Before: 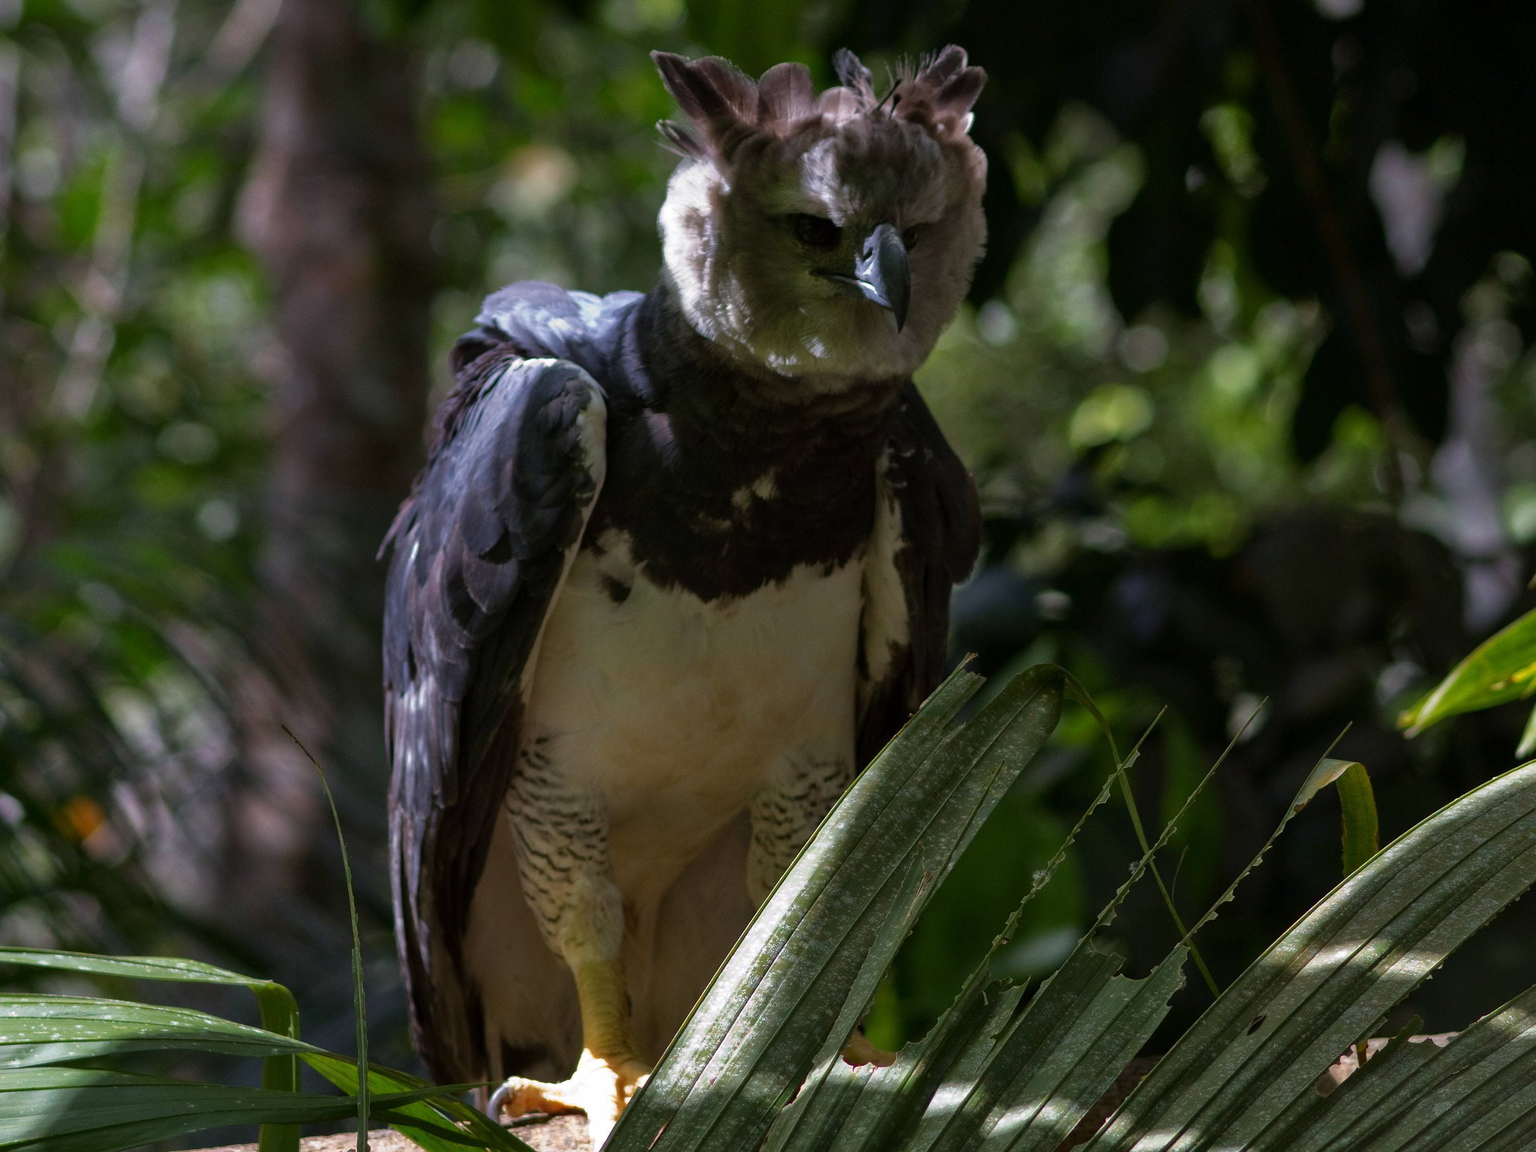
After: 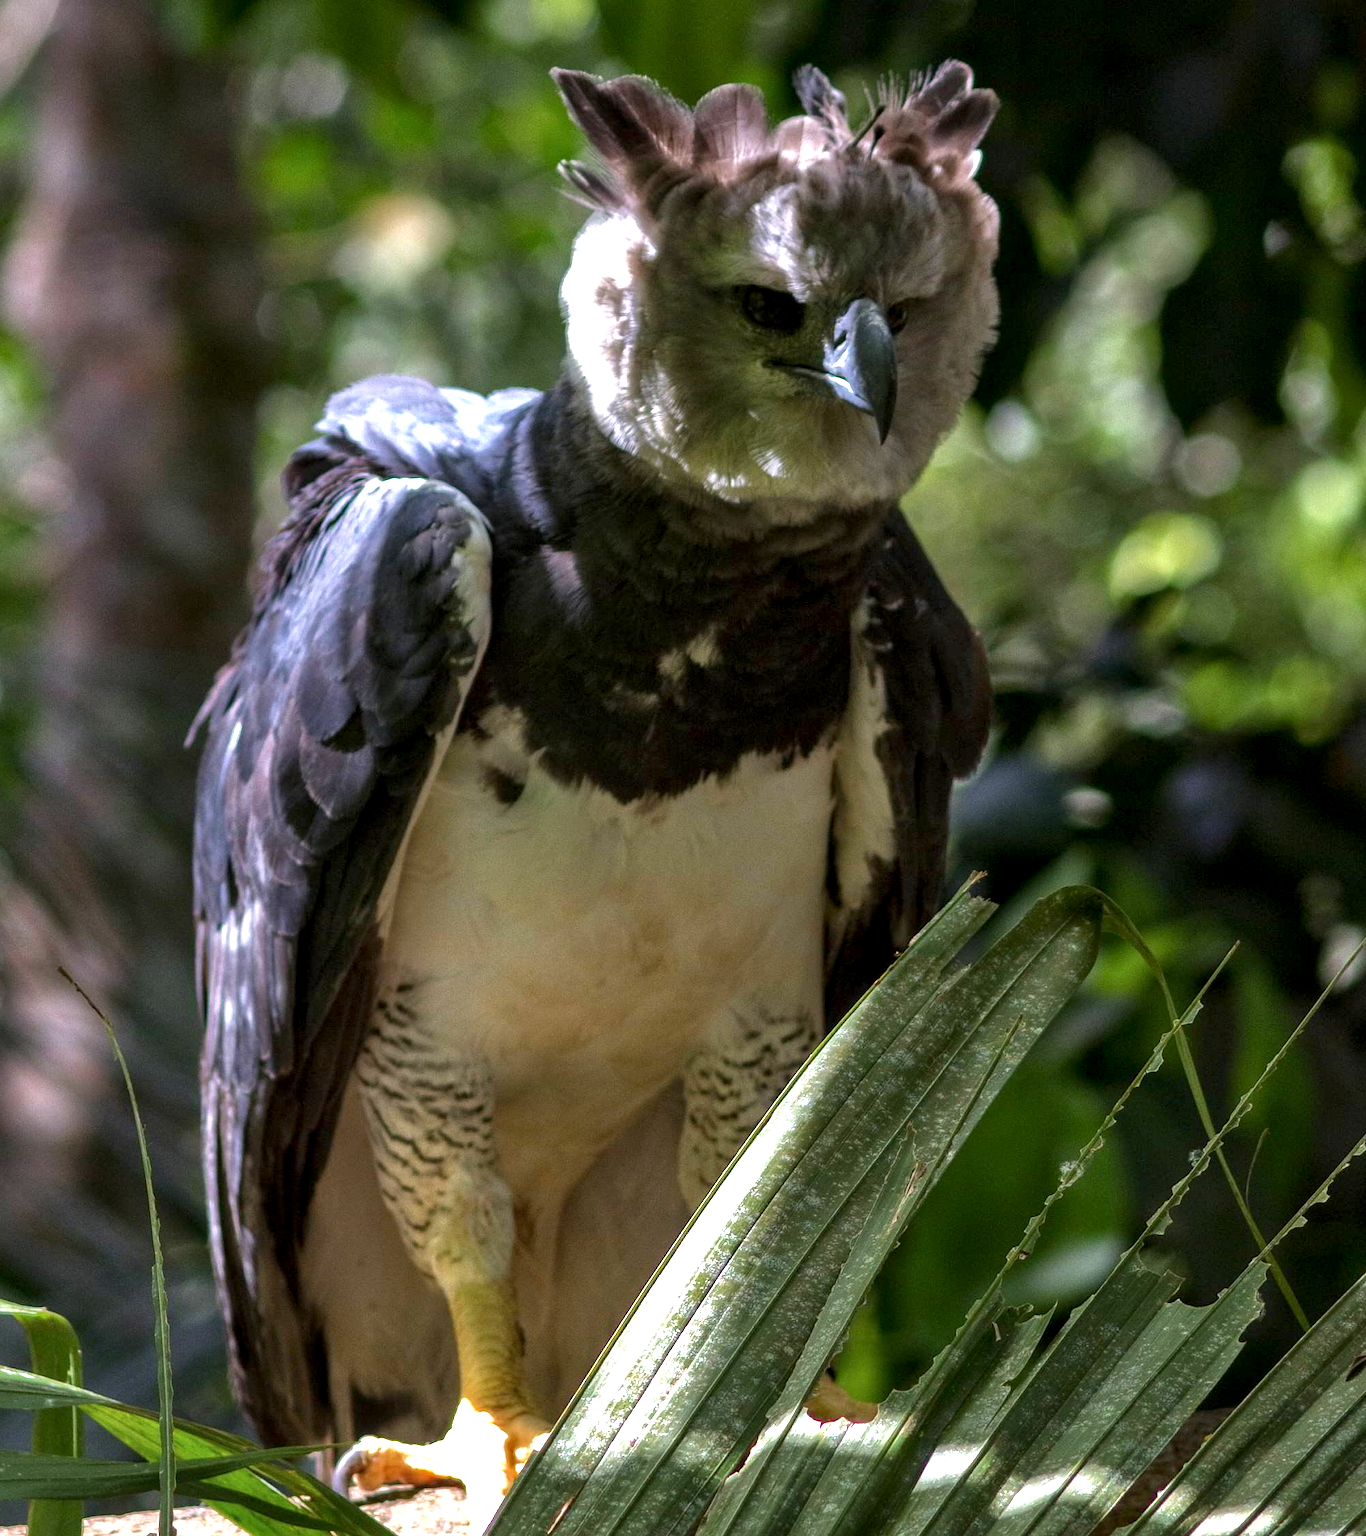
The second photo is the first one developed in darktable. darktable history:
local contrast: on, module defaults
exposure: black level correction 0.001, exposure 1.127 EV, compensate highlight preservation false
crop and rotate: left 15.52%, right 17.764%
